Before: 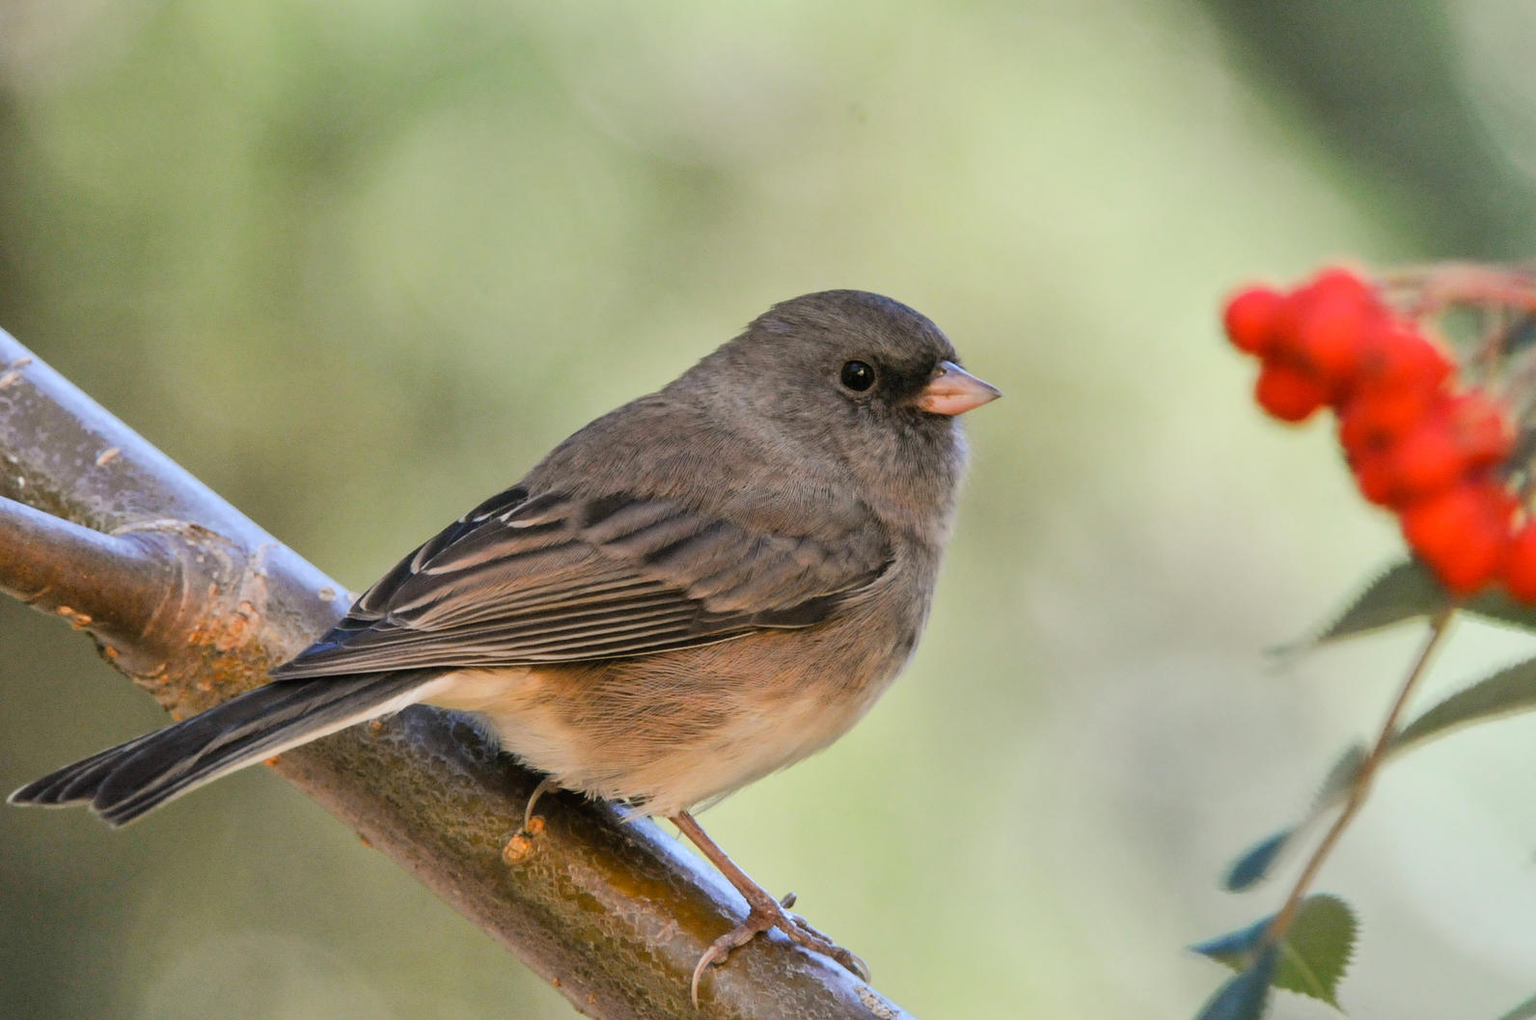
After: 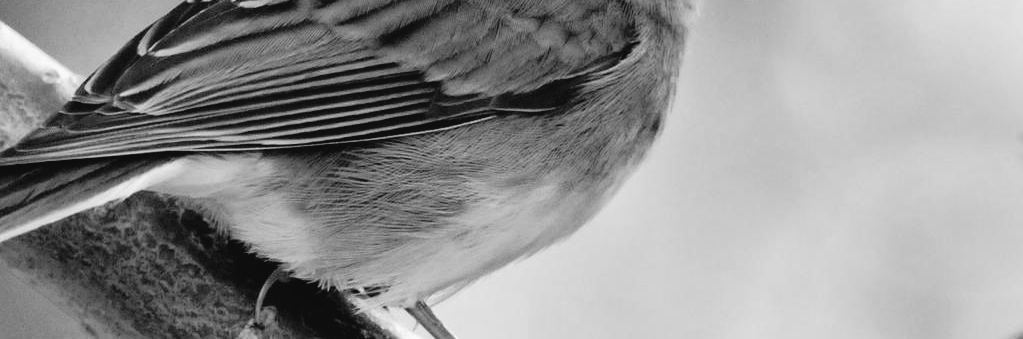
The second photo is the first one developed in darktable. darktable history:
tone curve: curves: ch0 [(0, 0) (0.003, 0.033) (0.011, 0.033) (0.025, 0.036) (0.044, 0.039) (0.069, 0.04) (0.1, 0.043) (0.136, 0.052) (0.177, 0.085) (0.224, 0.14) (0.277, 0.225) (0.335, 0.333) (0.399, 0.419) (0.468, 0.51) (0.543, 0.603) (0.623, 0.713) (0.709, 0.808) (0.801, 0.901) (0.898, 0.98) (1, 1)], preserve colors none
color calibration: output gray [0.18, 0.41, 0.41, 0], illuminant as shot in camera, x 0.358, y 0.373, temperature 4628.91 K
crop: left 18.128%, top 51.013%, right 17.59%, bottom 16.885%
